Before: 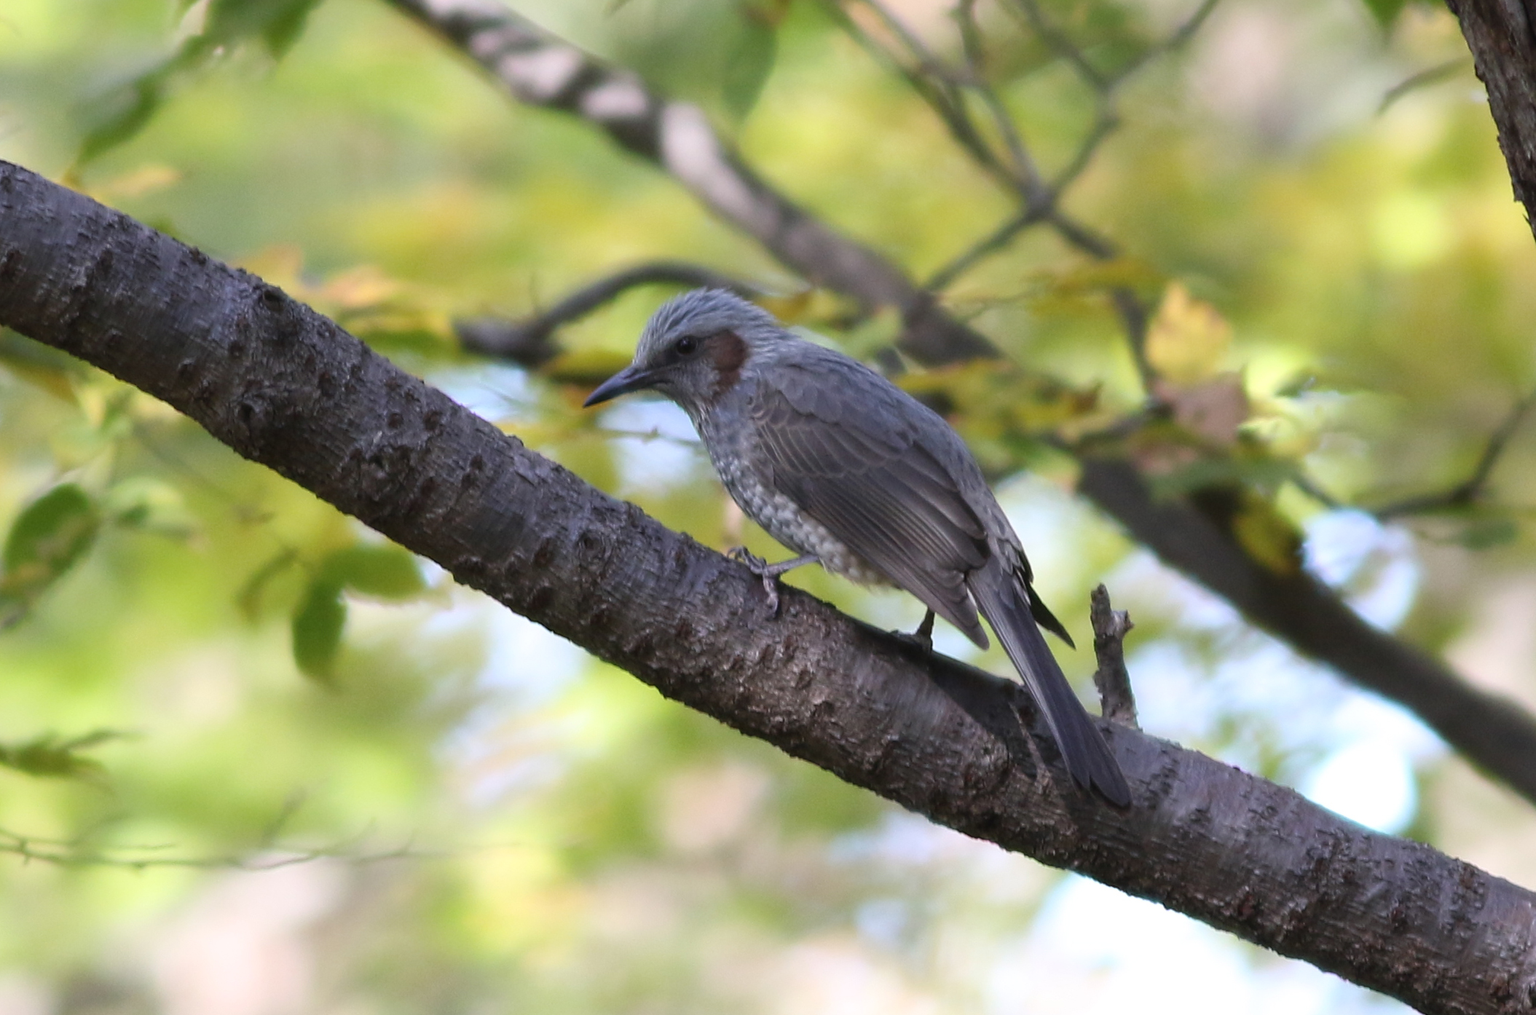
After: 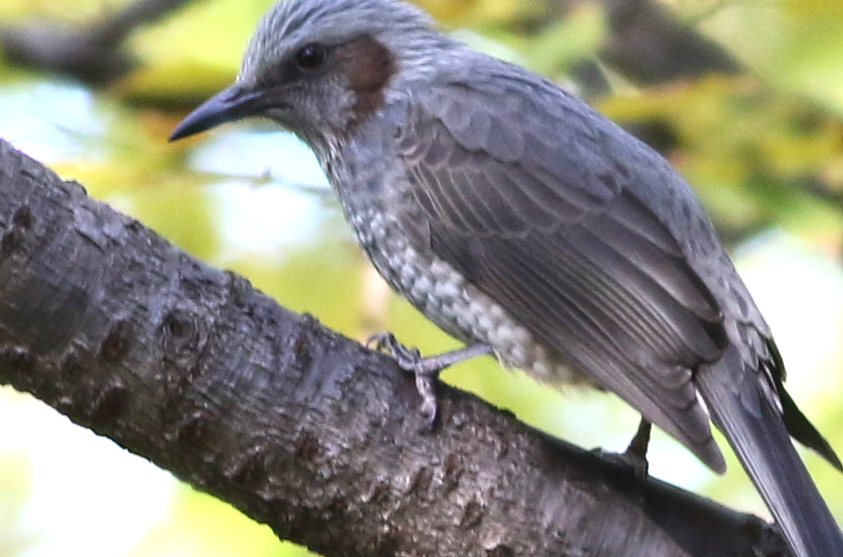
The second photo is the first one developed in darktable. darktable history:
exposure: black level correction 0, exposure 1.741 EV, compensate exposure bias true, compensate highlight preservation false
crop: left 30%, top 30%, right 30%, bottom 30%
contrast brightness saturation: contrast 0.14
